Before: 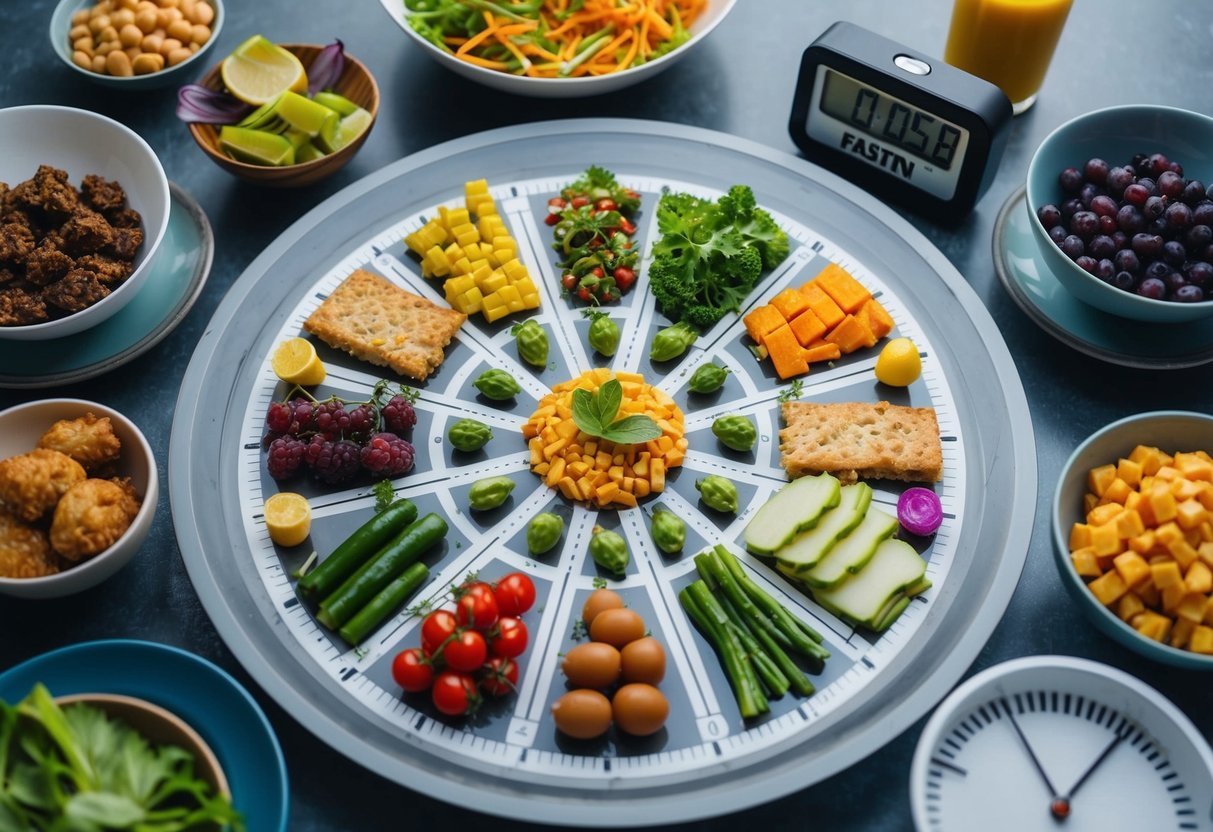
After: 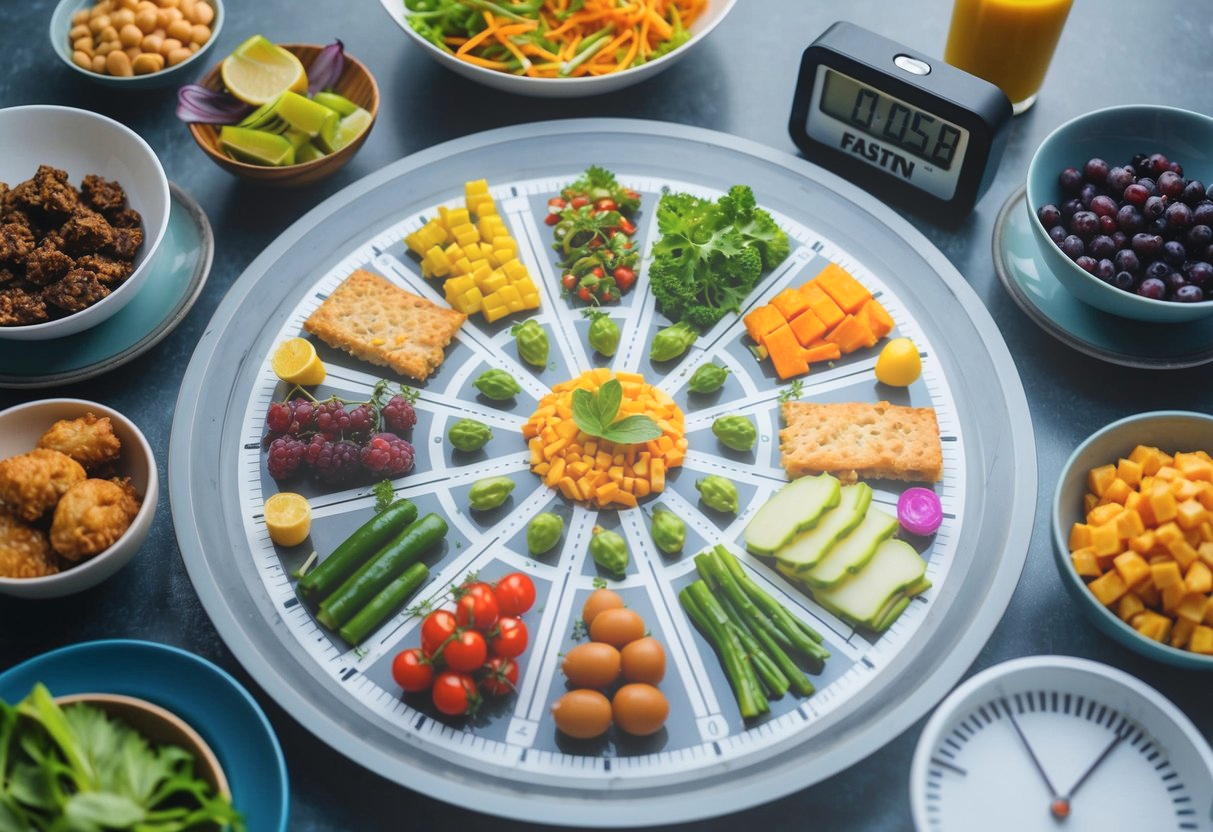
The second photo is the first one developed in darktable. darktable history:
shadows and highlights: shadows 52.42, soften with gaussian
bloom: on, module defaults
